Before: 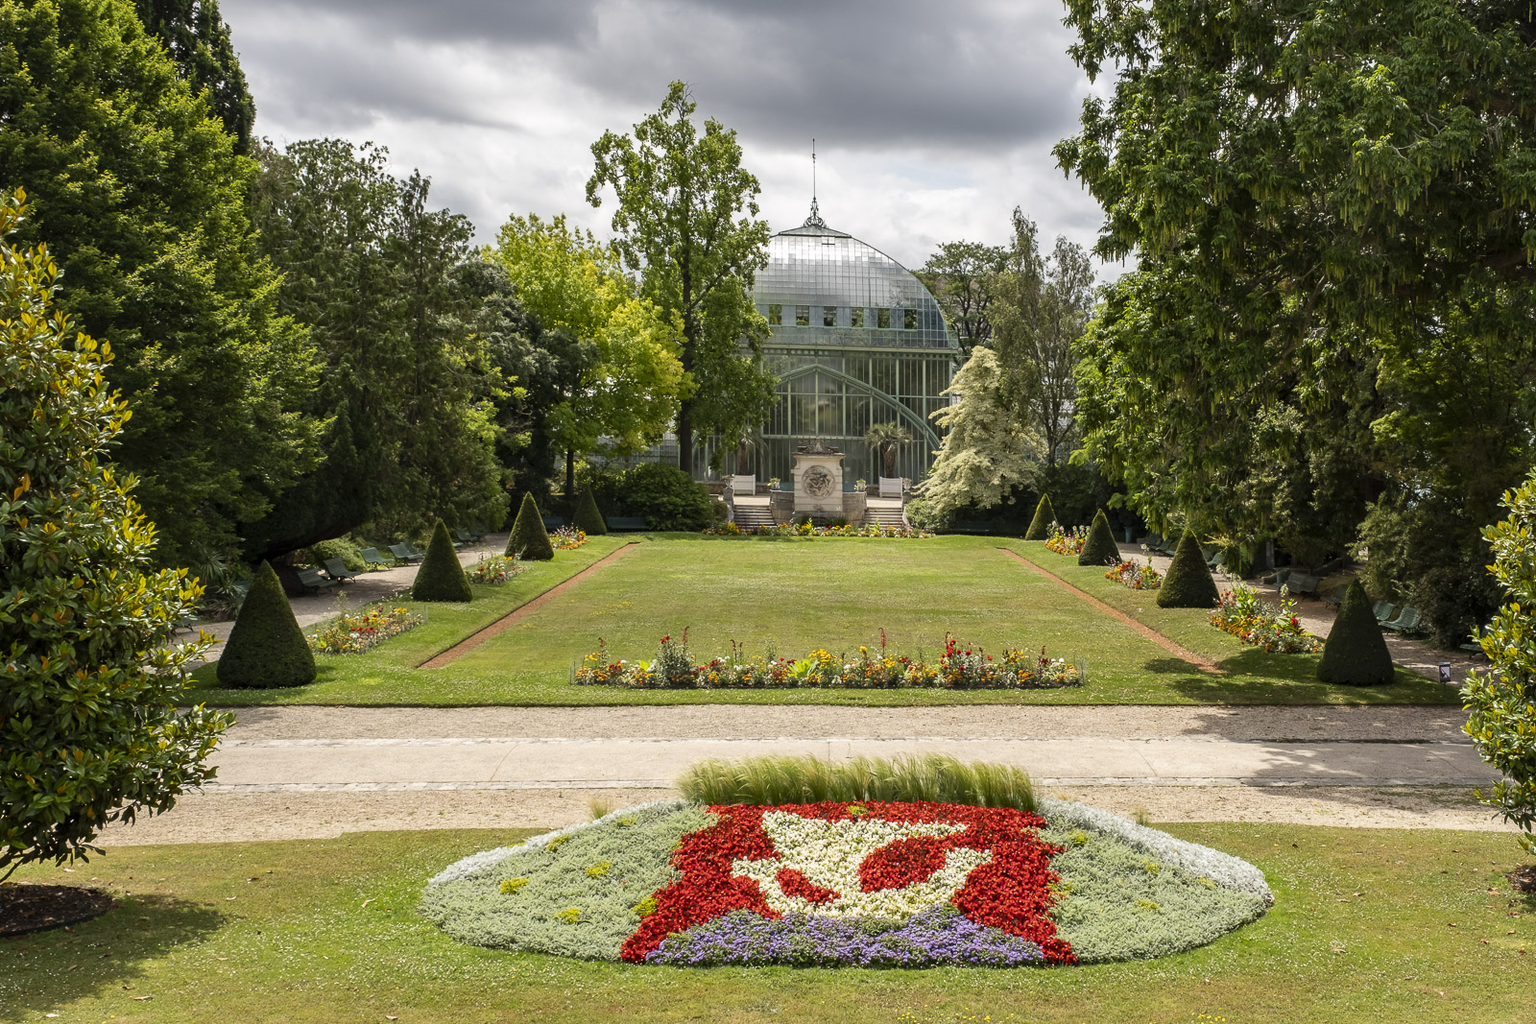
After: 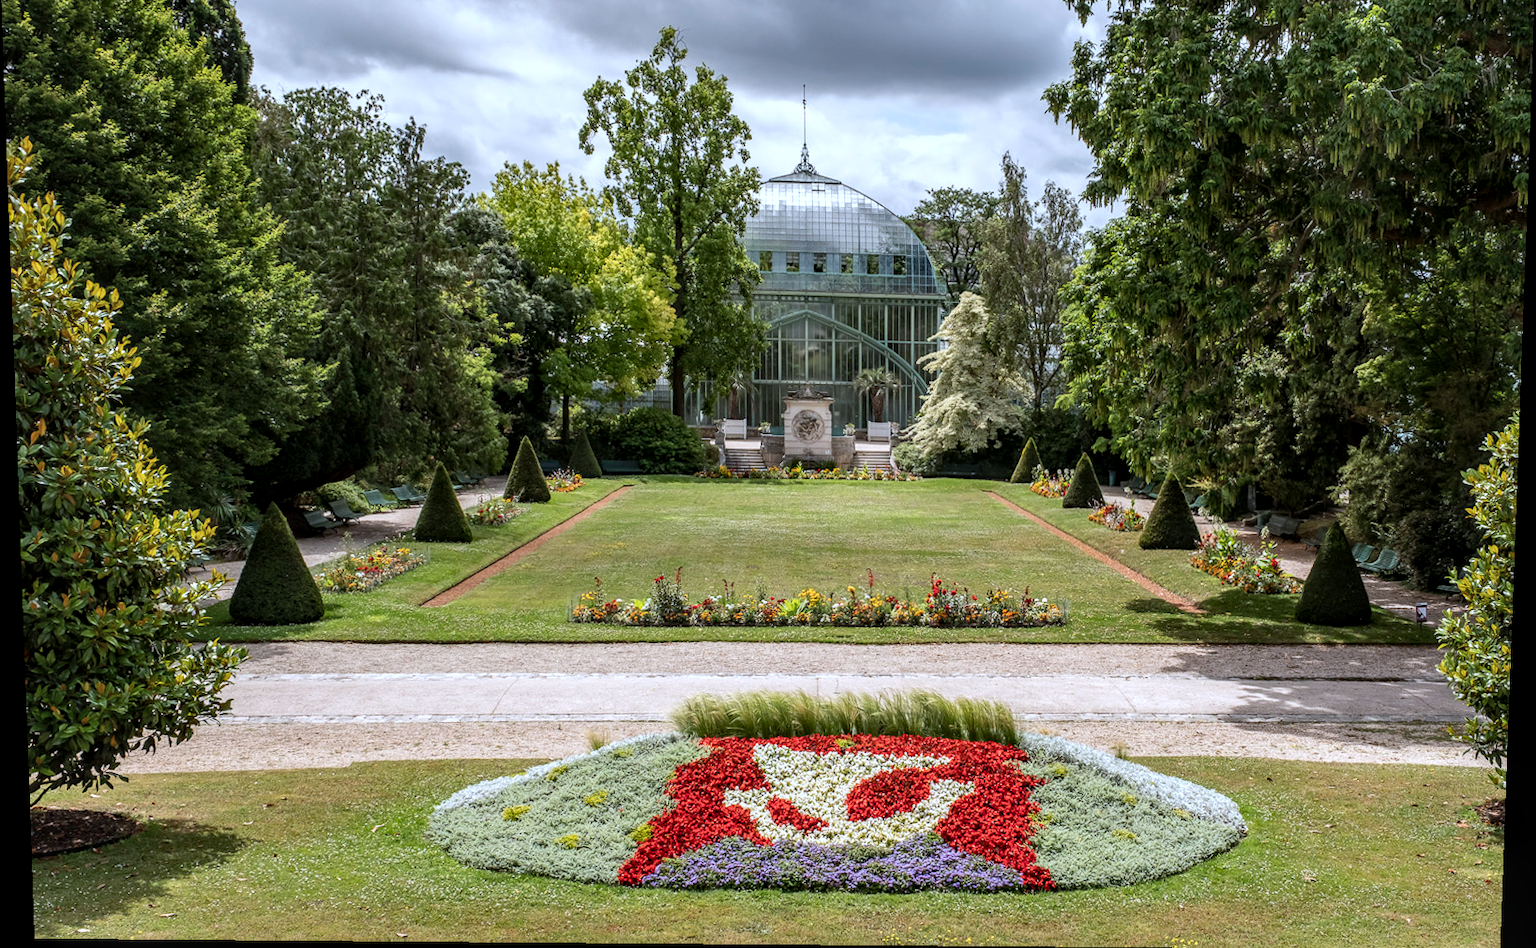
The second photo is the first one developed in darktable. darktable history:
local contrast: detail 130%
color correction: highlights a* -2.24, highlights b* -18.1
rotate and perspective: lens shift (vertical) 0.048, lens shift (horizontal) -0.024, automatic cropping off
crop and rotate: top 6.25%
